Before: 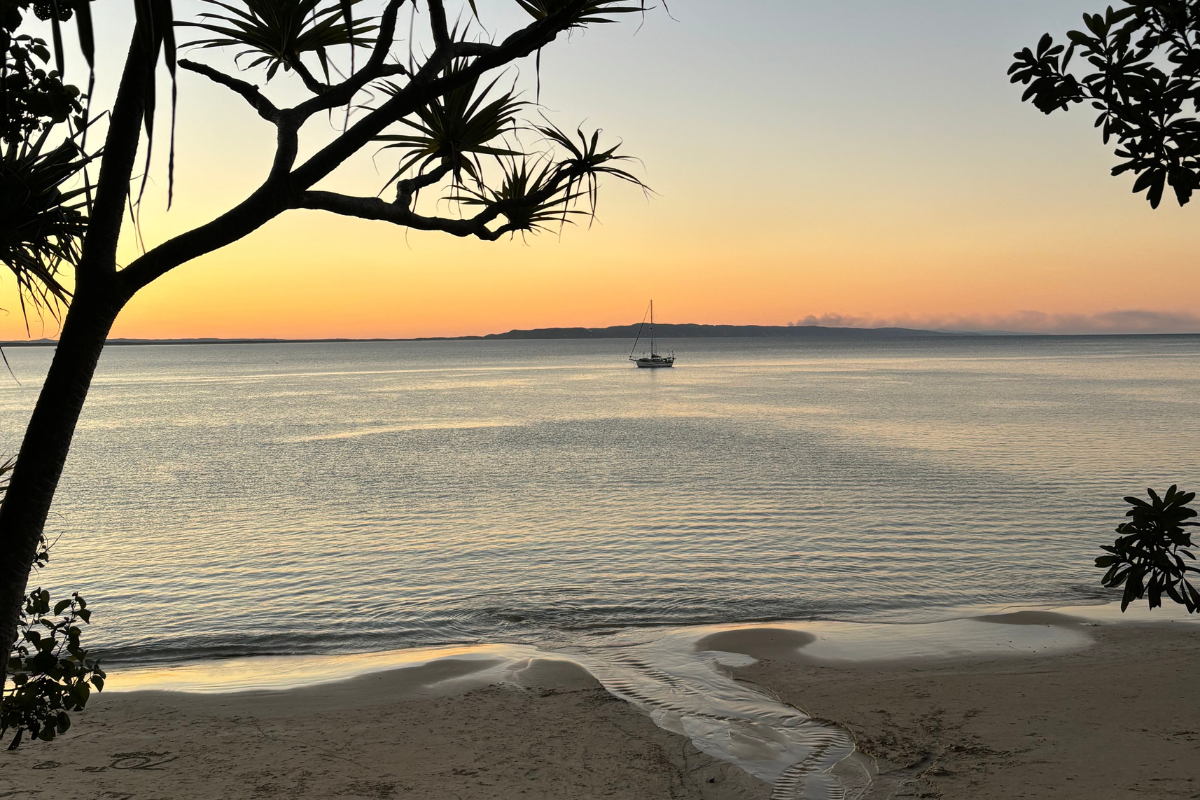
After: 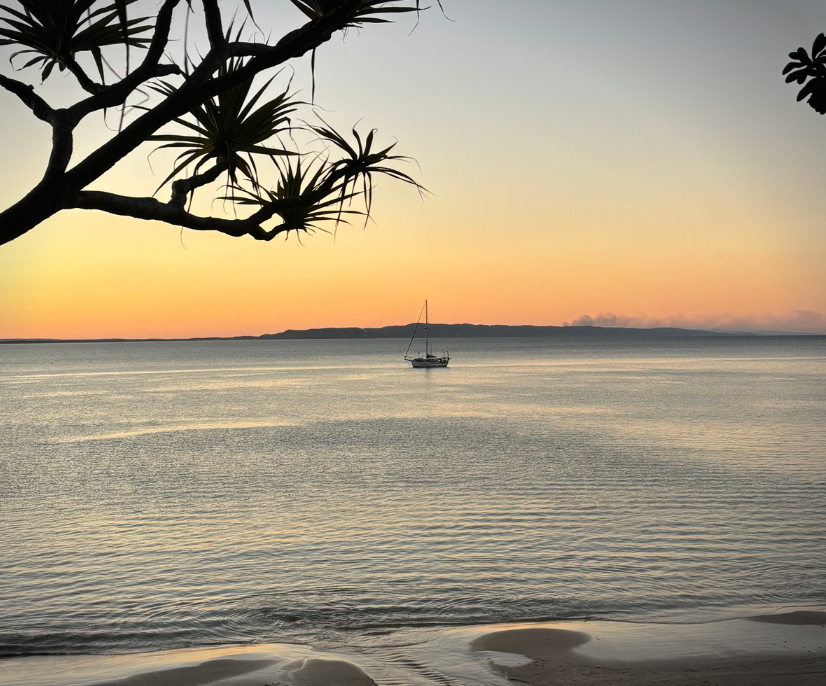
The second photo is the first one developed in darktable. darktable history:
crop: left 18.818%, right 12.274%, bottom 14.127%
vignetting: fall-off start 89.1%, fall-off radius 43.7%, center (-0.015, 0), width/height ratio 1.167
